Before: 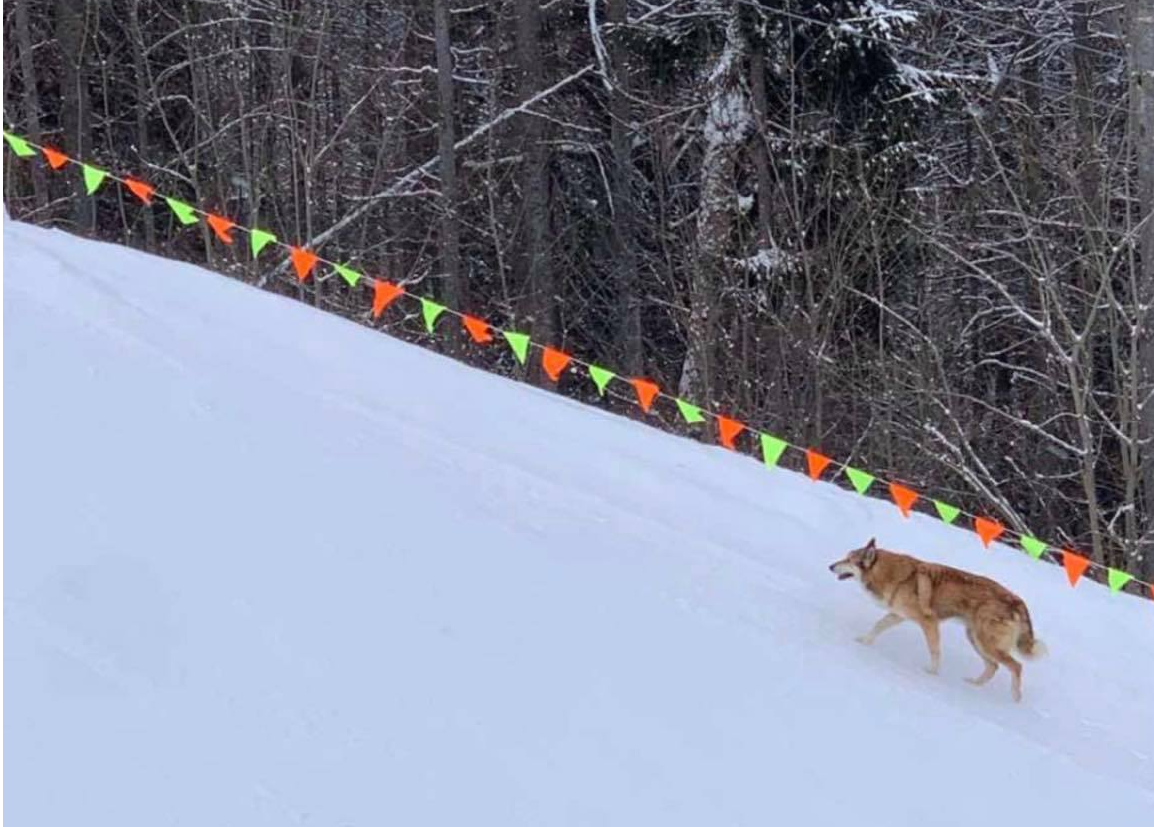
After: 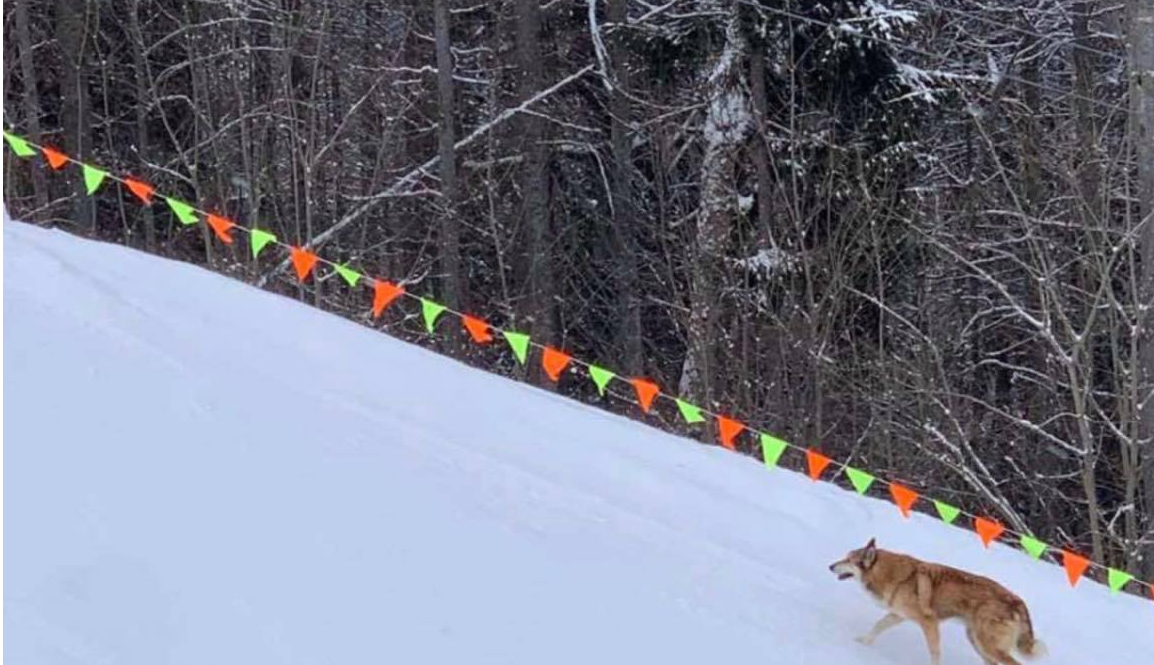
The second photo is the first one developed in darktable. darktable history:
crop: bottom 19.536%
